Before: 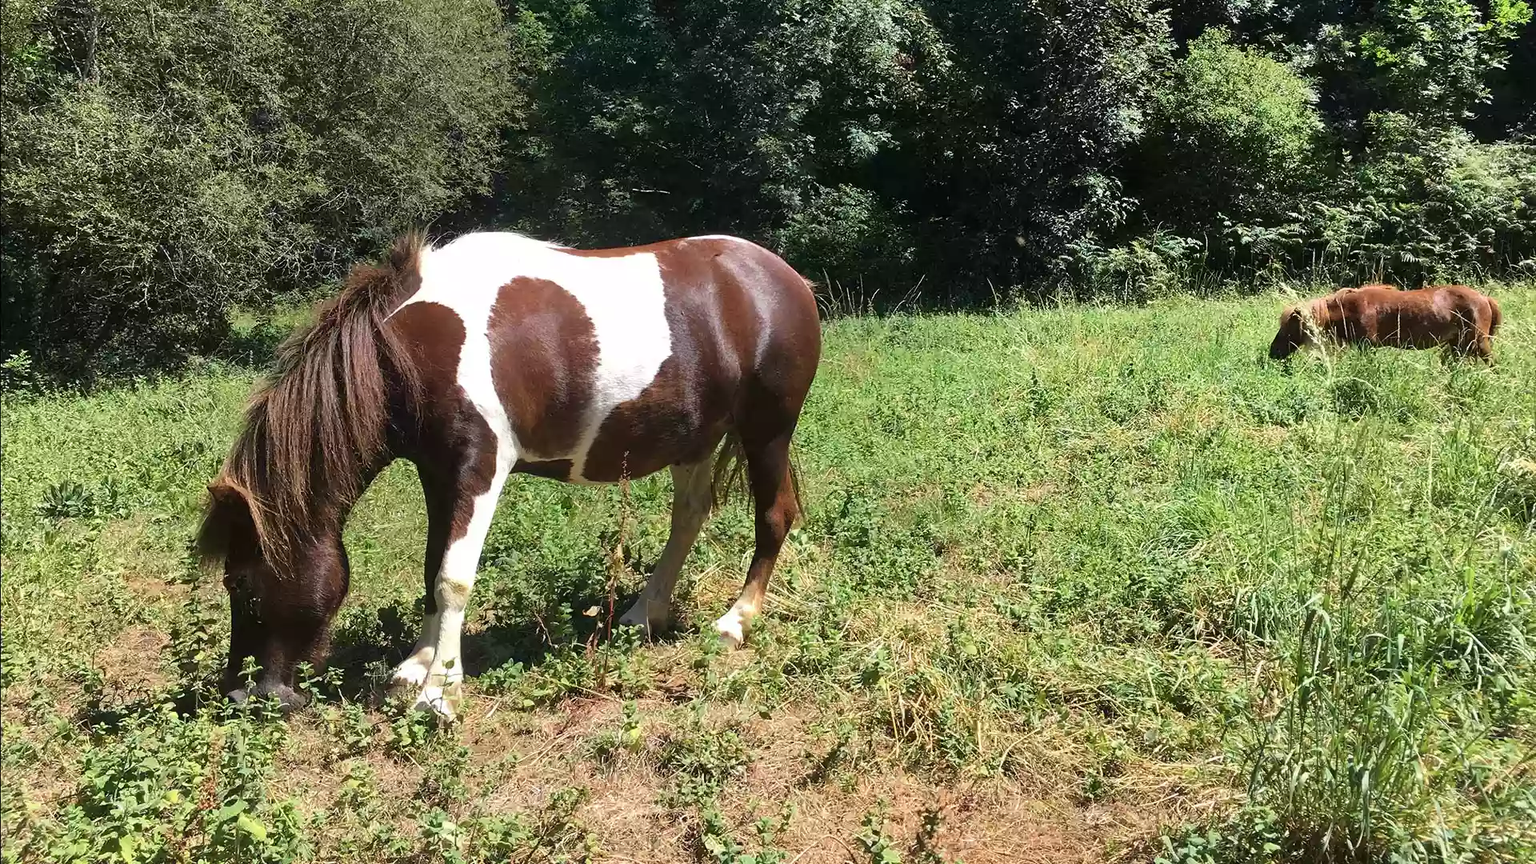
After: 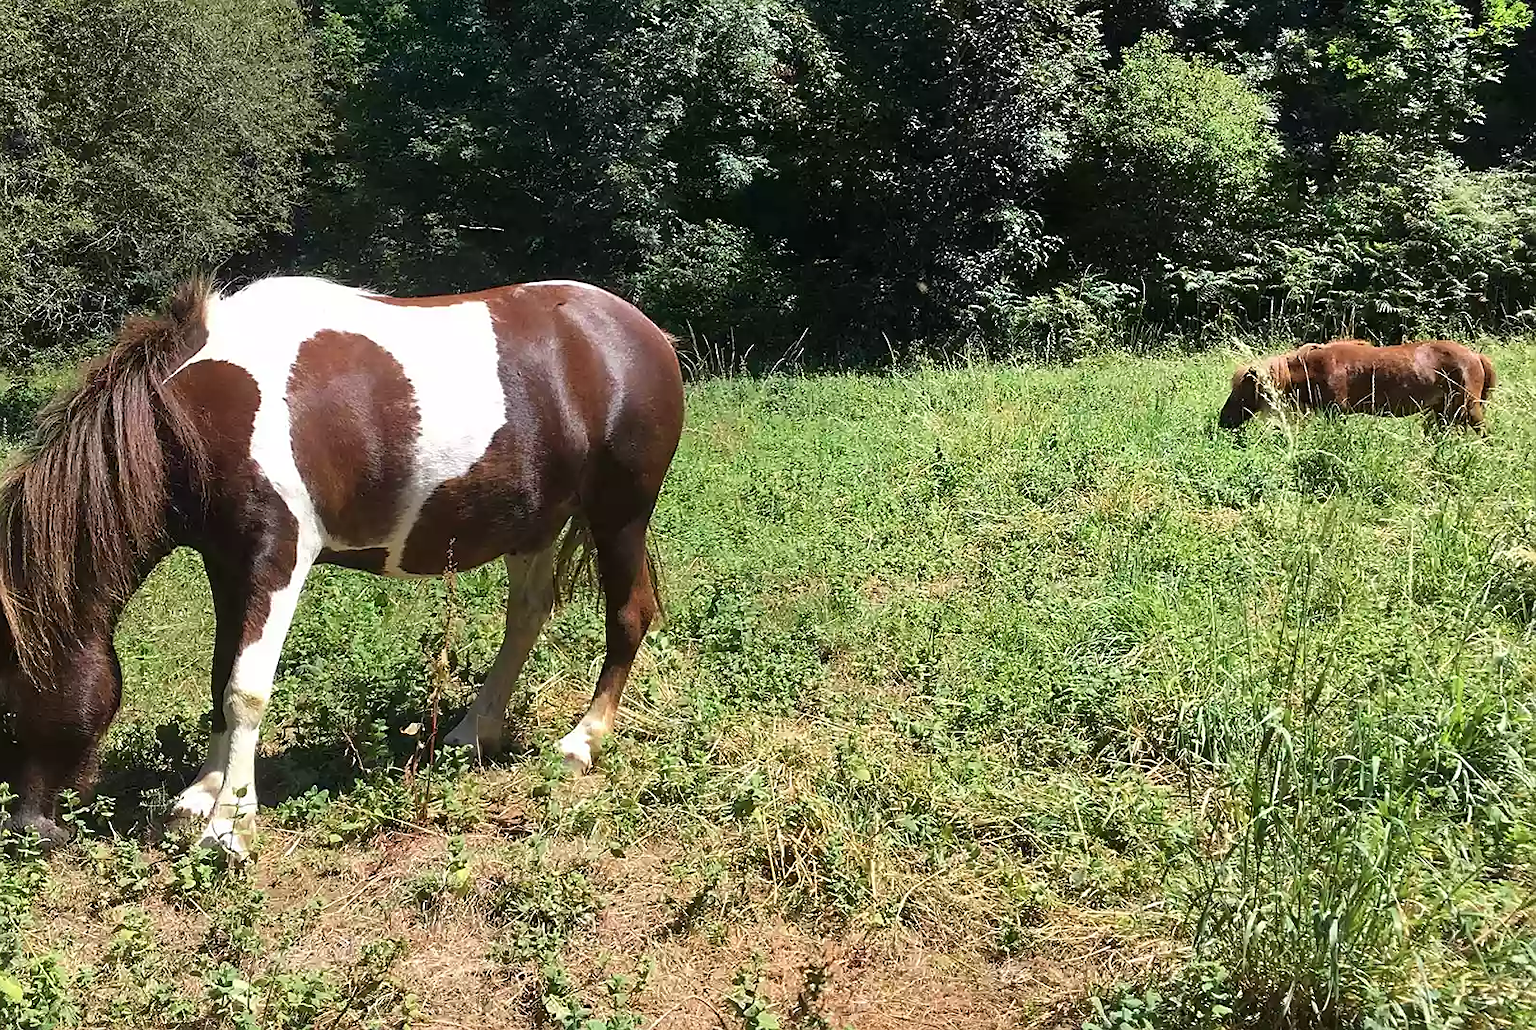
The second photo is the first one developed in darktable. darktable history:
crop: left 16.145%
sharpen: radius 1.864, amount 0.398, threshold 1.271
